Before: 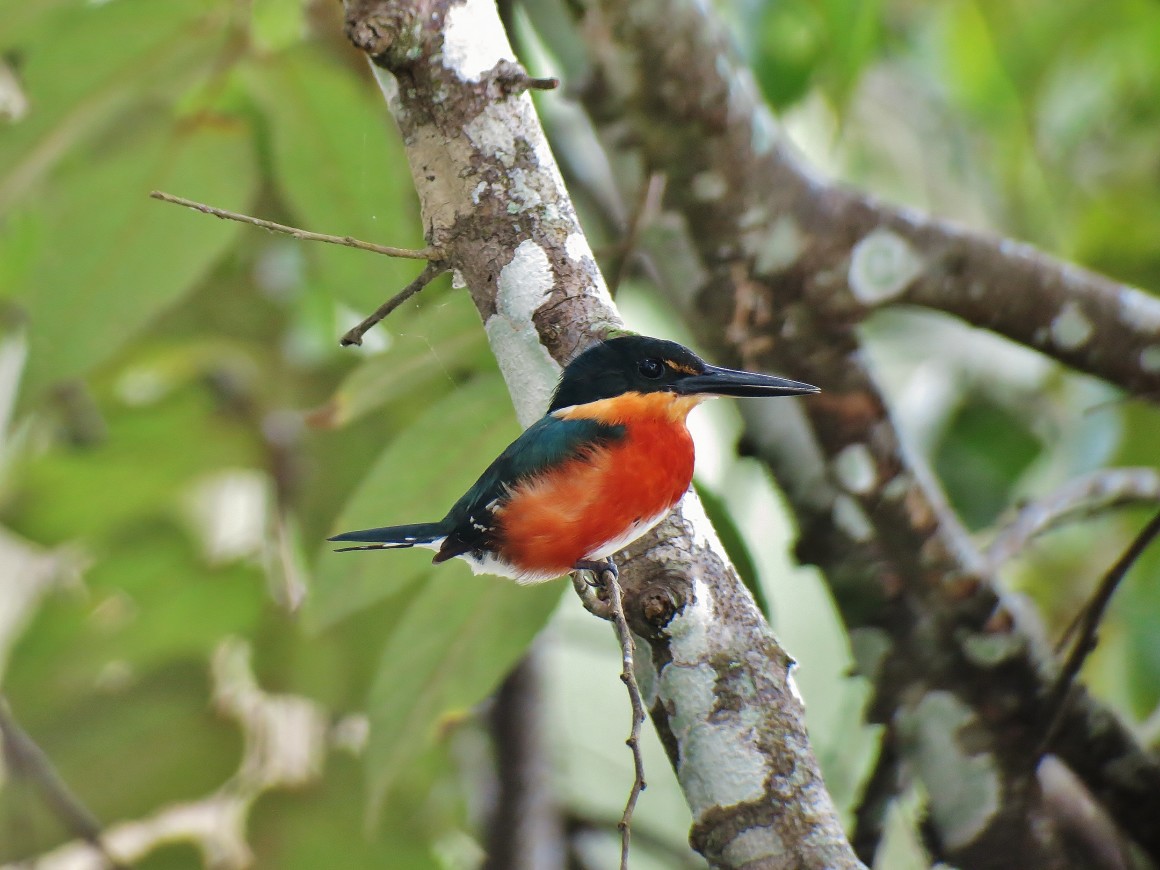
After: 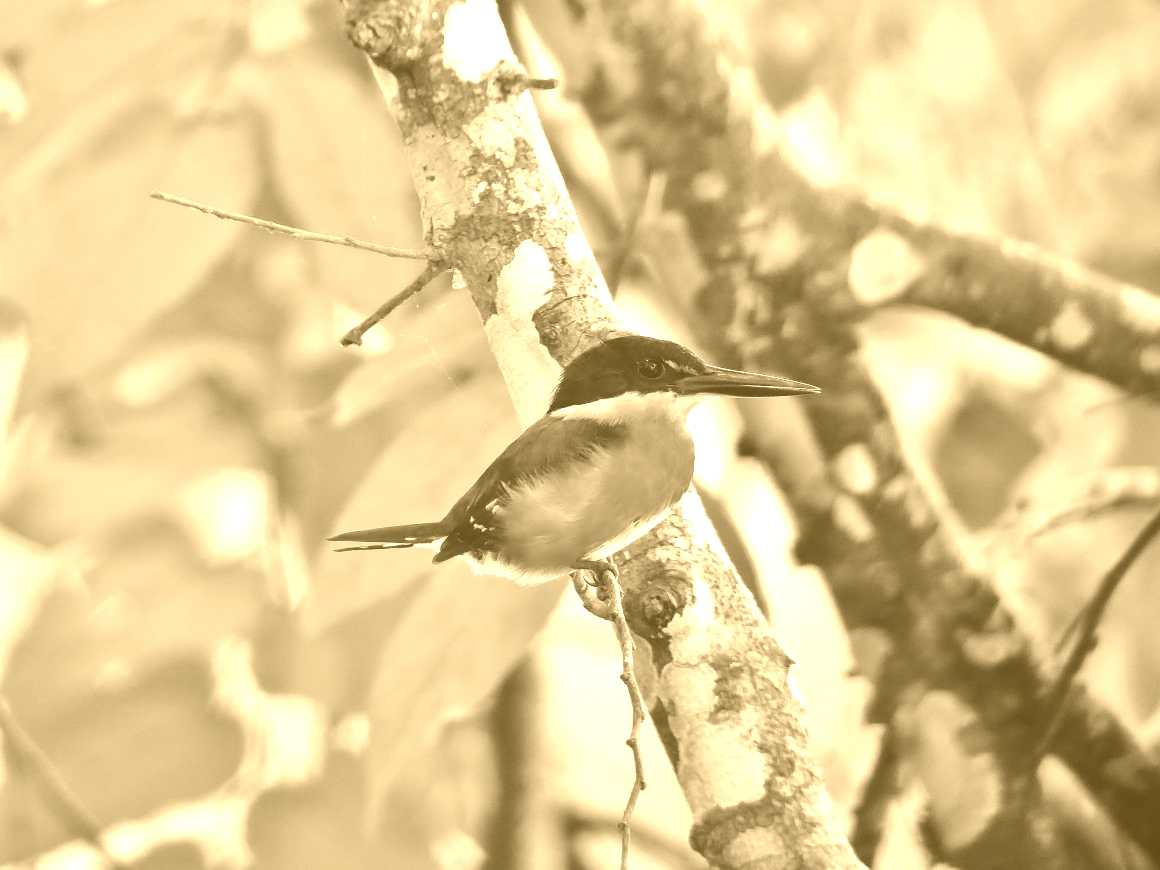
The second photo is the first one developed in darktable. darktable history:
colorize: hue 36°, source mix 100%
